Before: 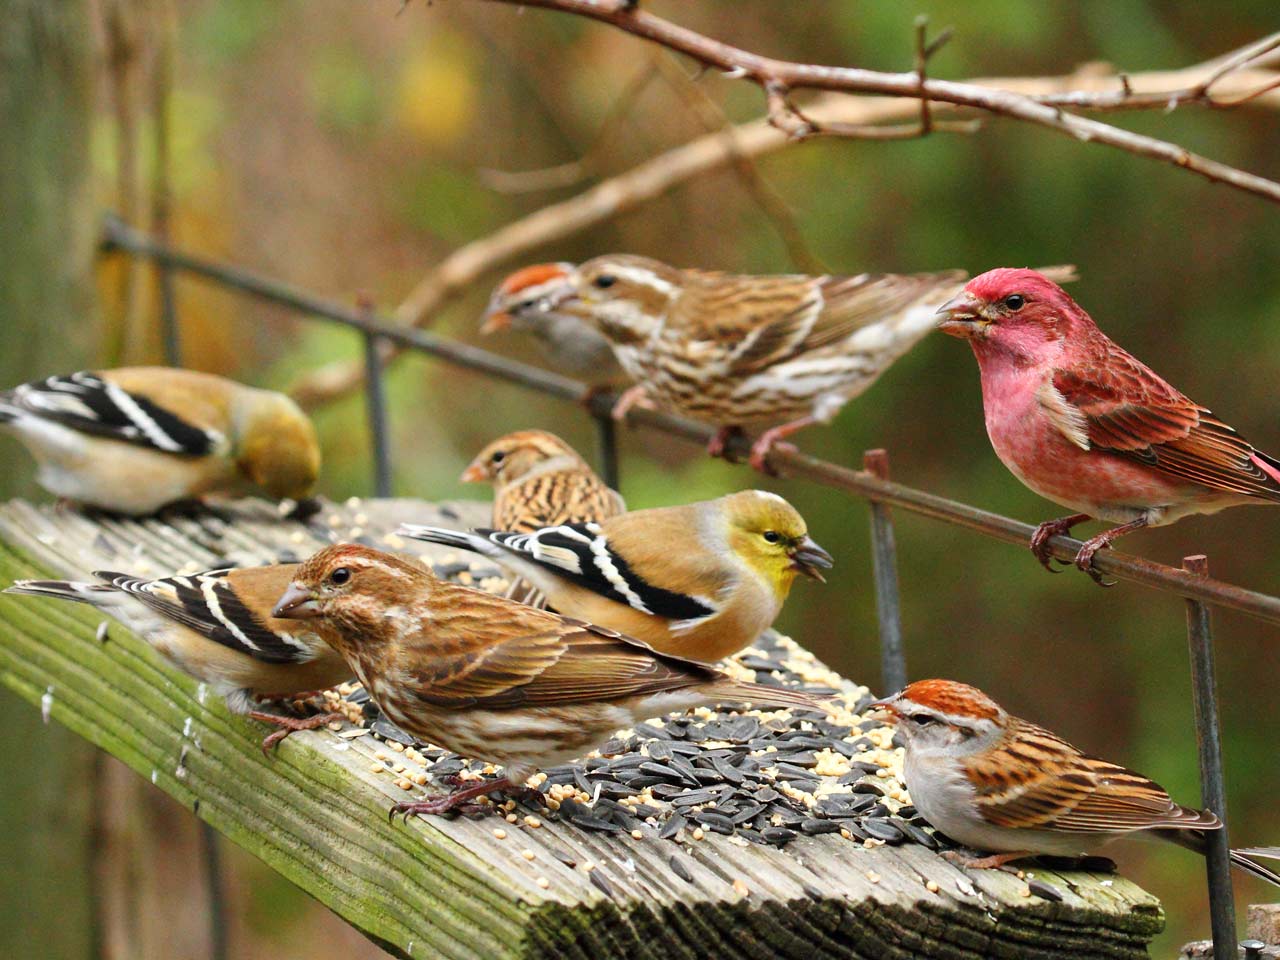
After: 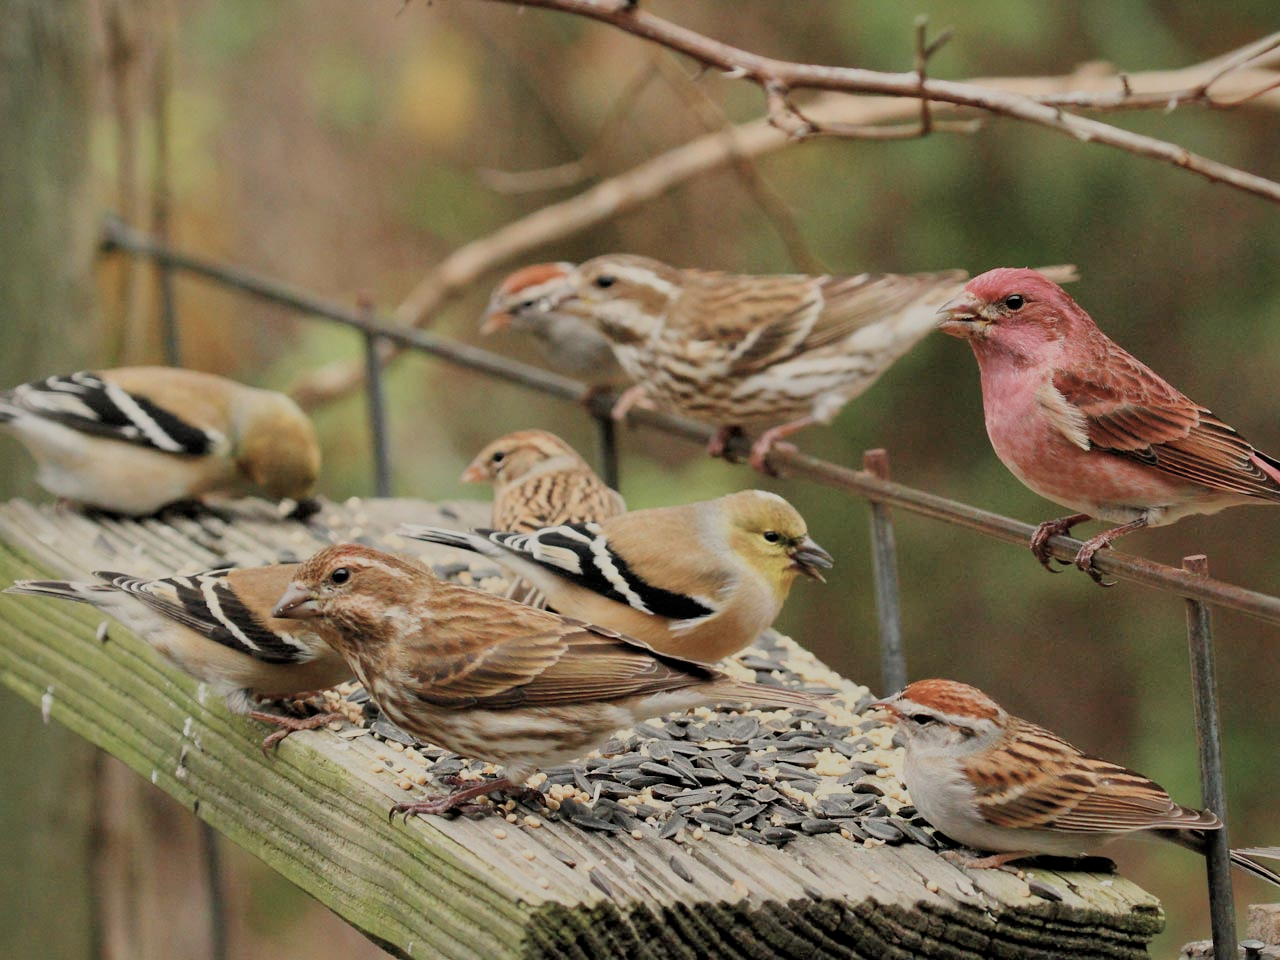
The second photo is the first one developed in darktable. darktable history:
filmic rgb: black relative exposure -8.79 EV, white relative exposure 4.98 EV, threshold 3 EV, target black luminance 0%, hardness 3.77, latitude 66.33%, contrast 0.822, shadows ↔ highlights balance 20%, color science v5 (2021), contrast in shadows safe, contrast in highlights safe, enable highlight reconstruction true
contrast brightness saturation: contrast 0.1, saturation -0.36
white balance: red 1.045, blue 0.932
exposure: compensate highlight preservation false
shadows and highlights: on, module defaults
